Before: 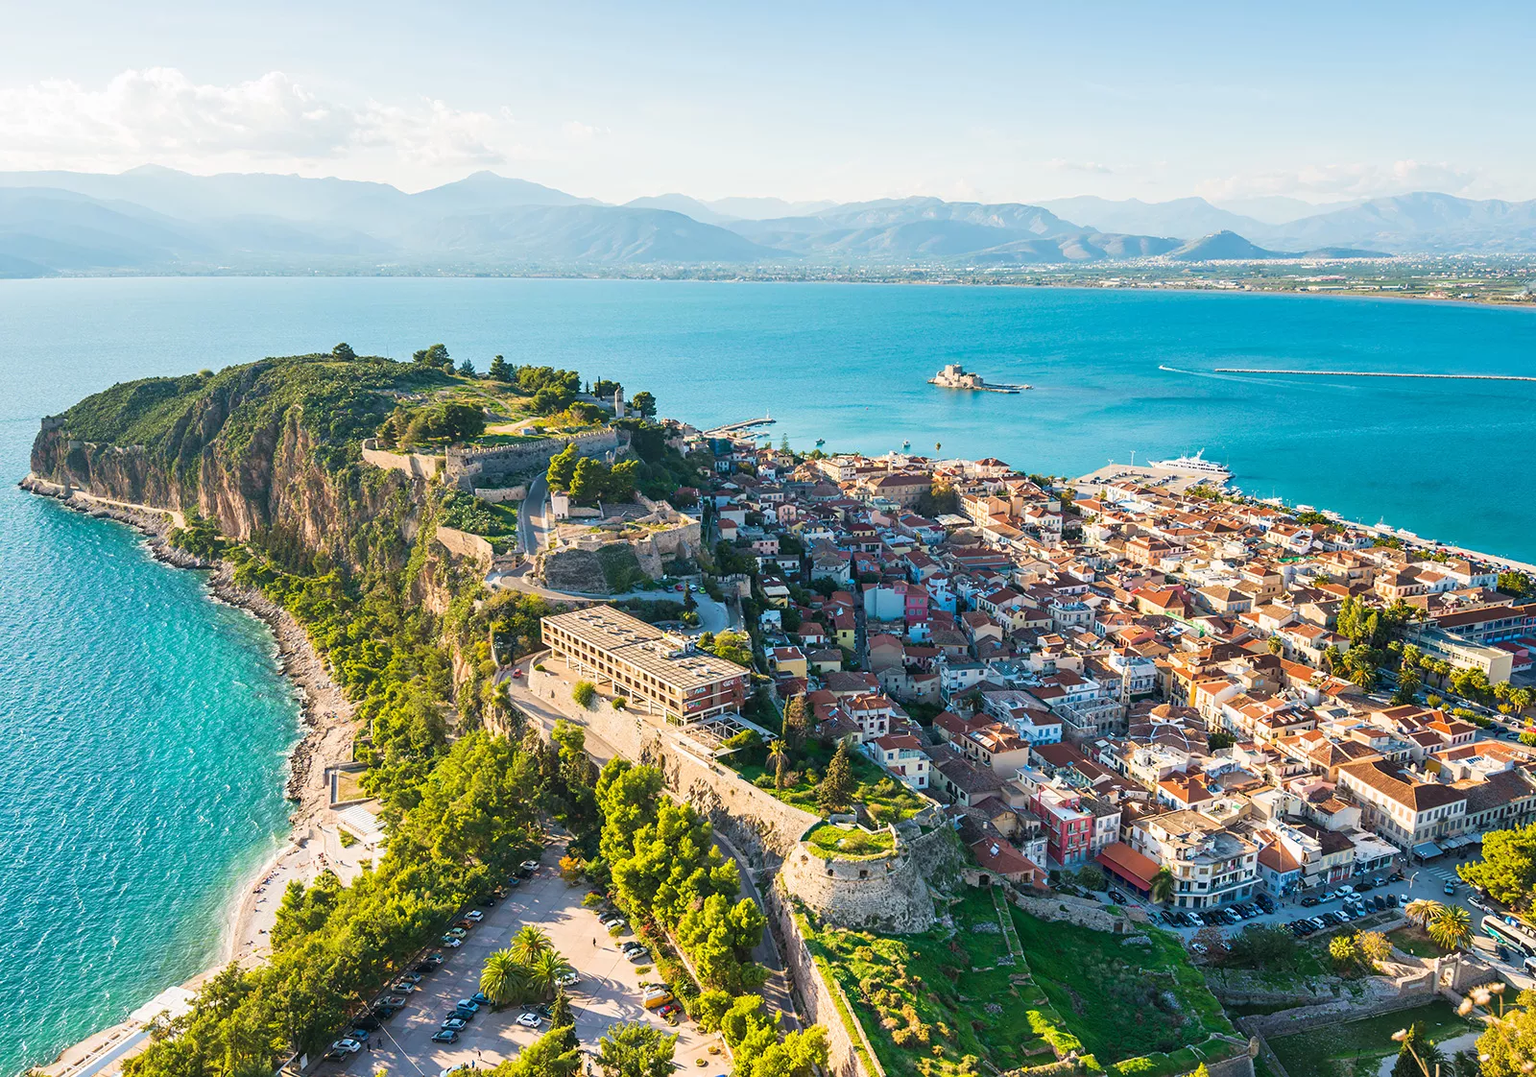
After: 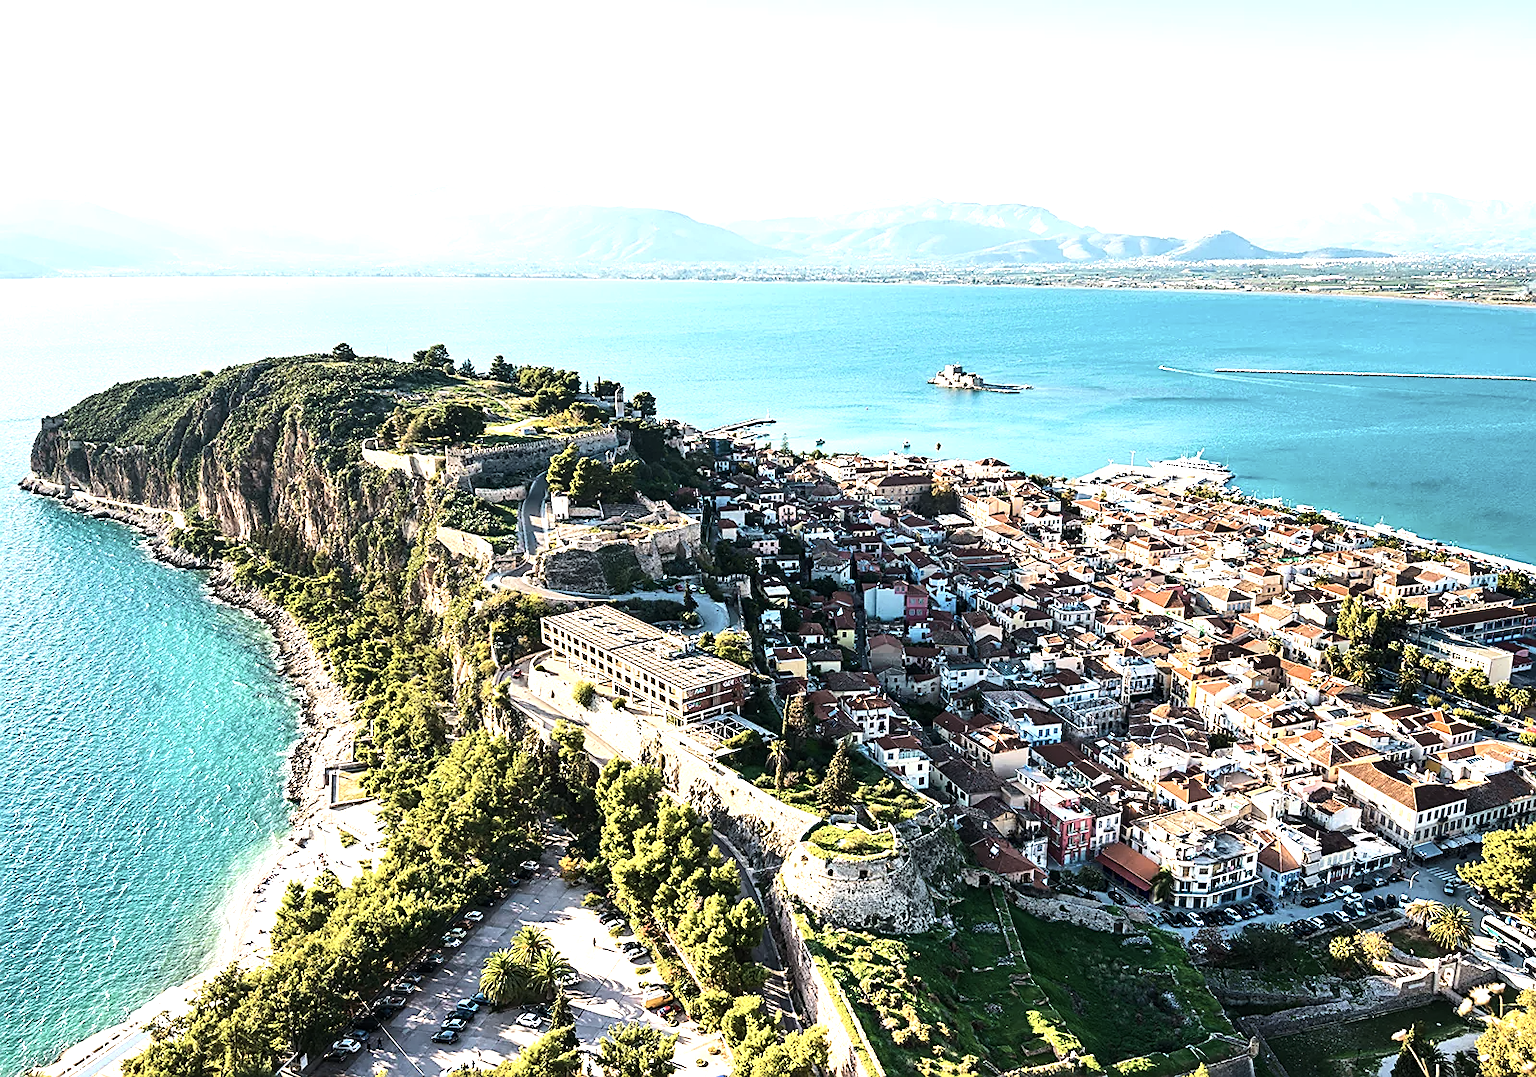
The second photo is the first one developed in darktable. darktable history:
contrast brightness saturation: contrast 0.1, saturation -0.3
sharpen: on, module defaults
tone equalizer: -8 EV -1.08 EV, -7 EV -1.01 EV, -6 EV -0.867 EV, -5 EV -0.578 EV, -3 EV 0.578 EV, -2 EV 0.867 EV, -1 EV 1.01 EV, +0 EV 1.08 EV, edges refinement/feathering 500, mask exposure compensation -1.57 EV, preserve details no
